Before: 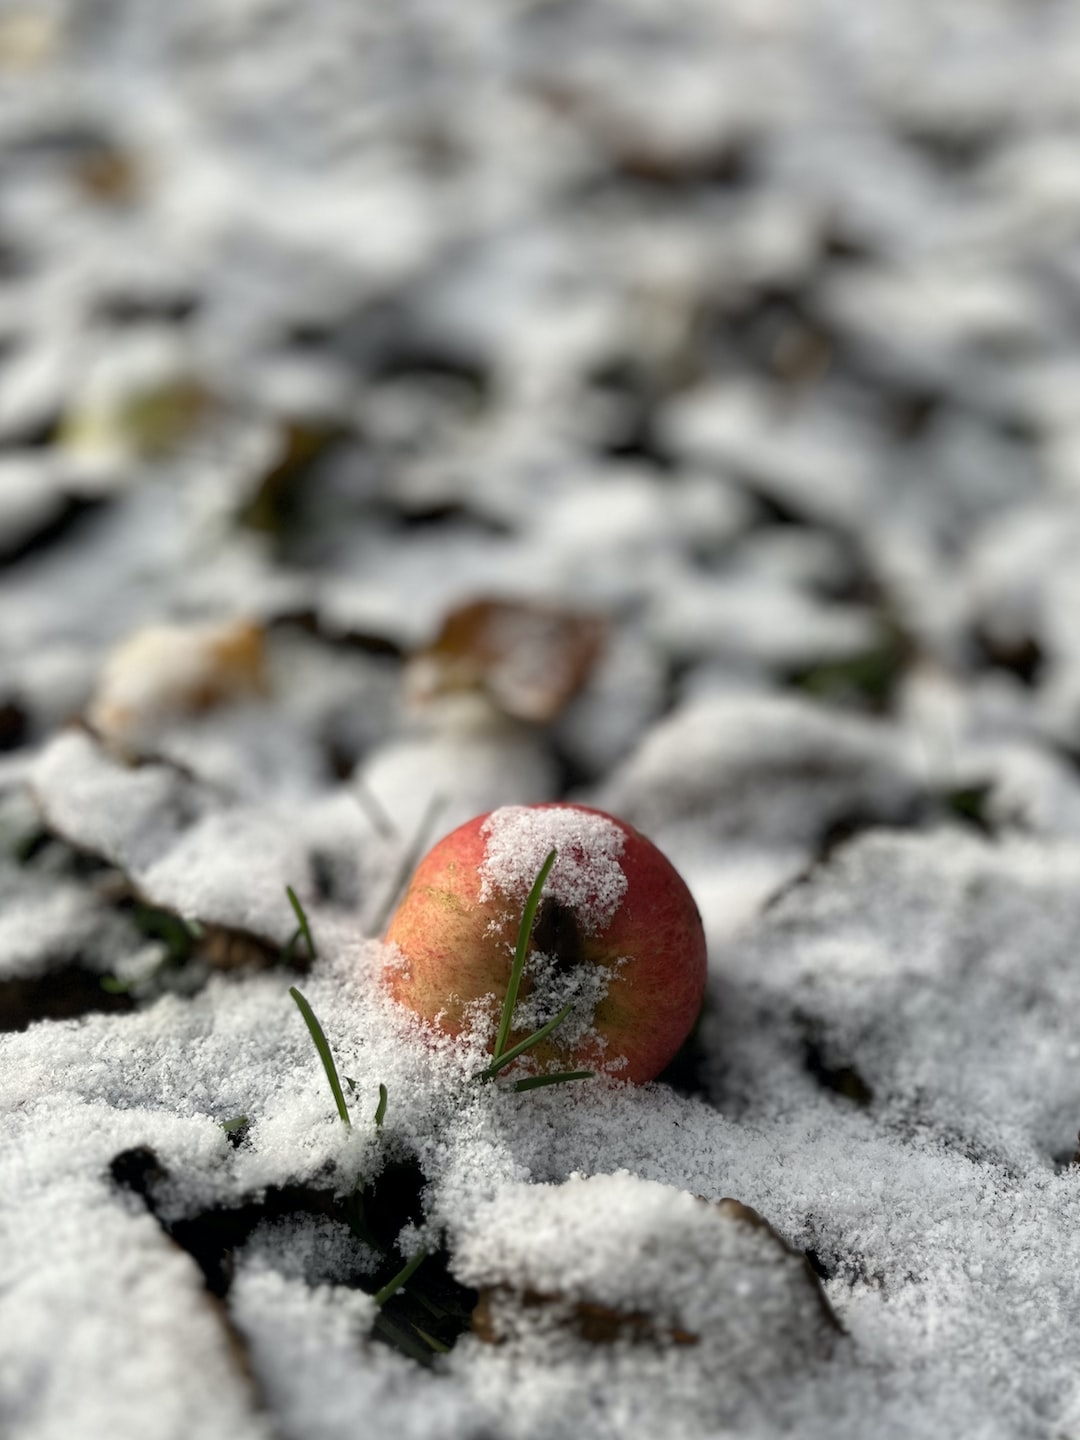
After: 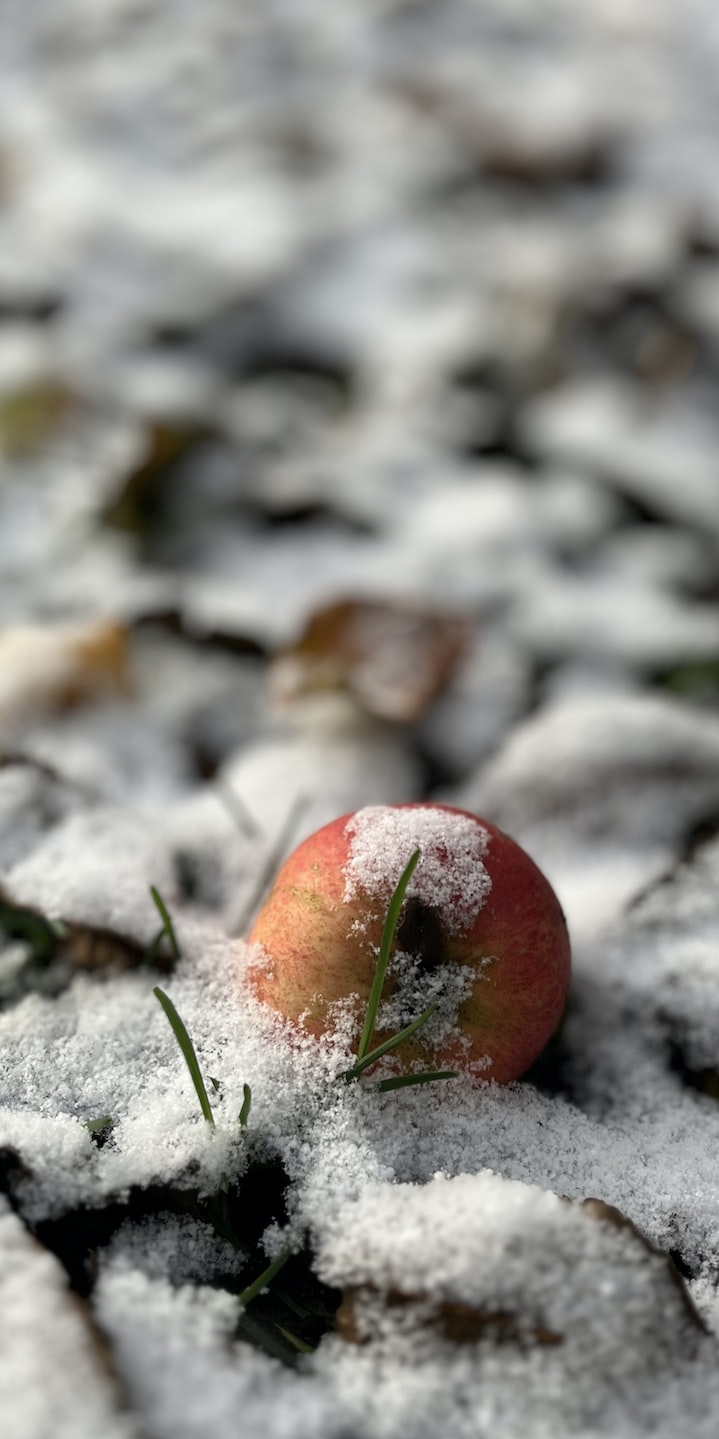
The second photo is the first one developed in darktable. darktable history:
crop and rotate: left 12.648%, right 20.685%
contrast brightness saturation: saturation -0.05
